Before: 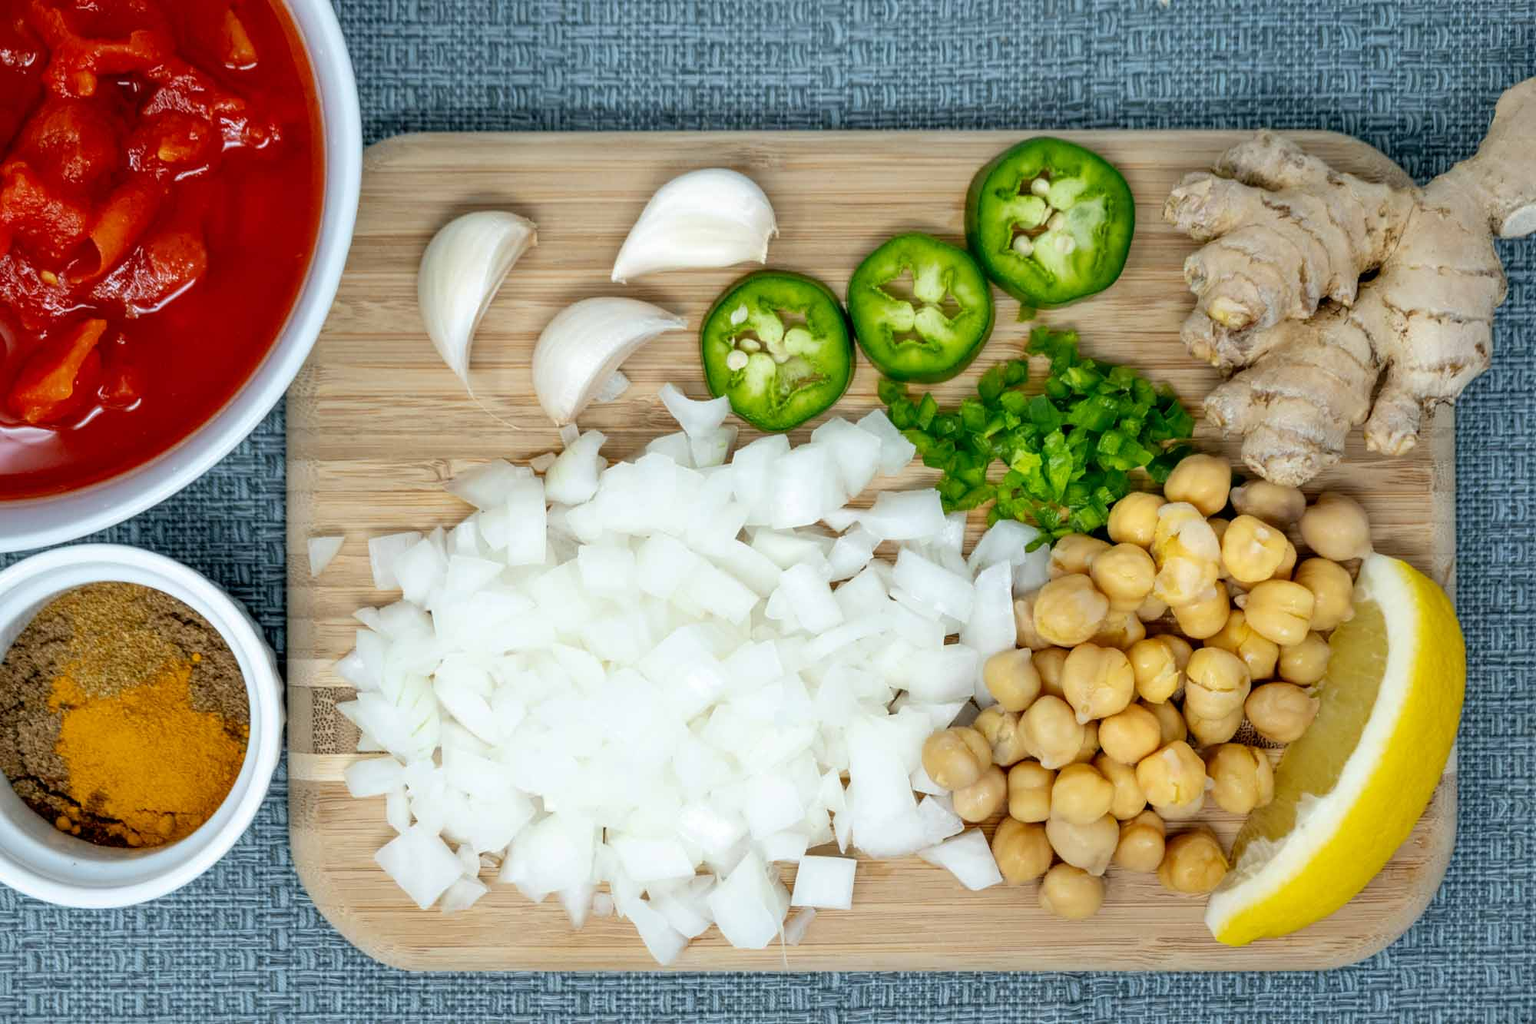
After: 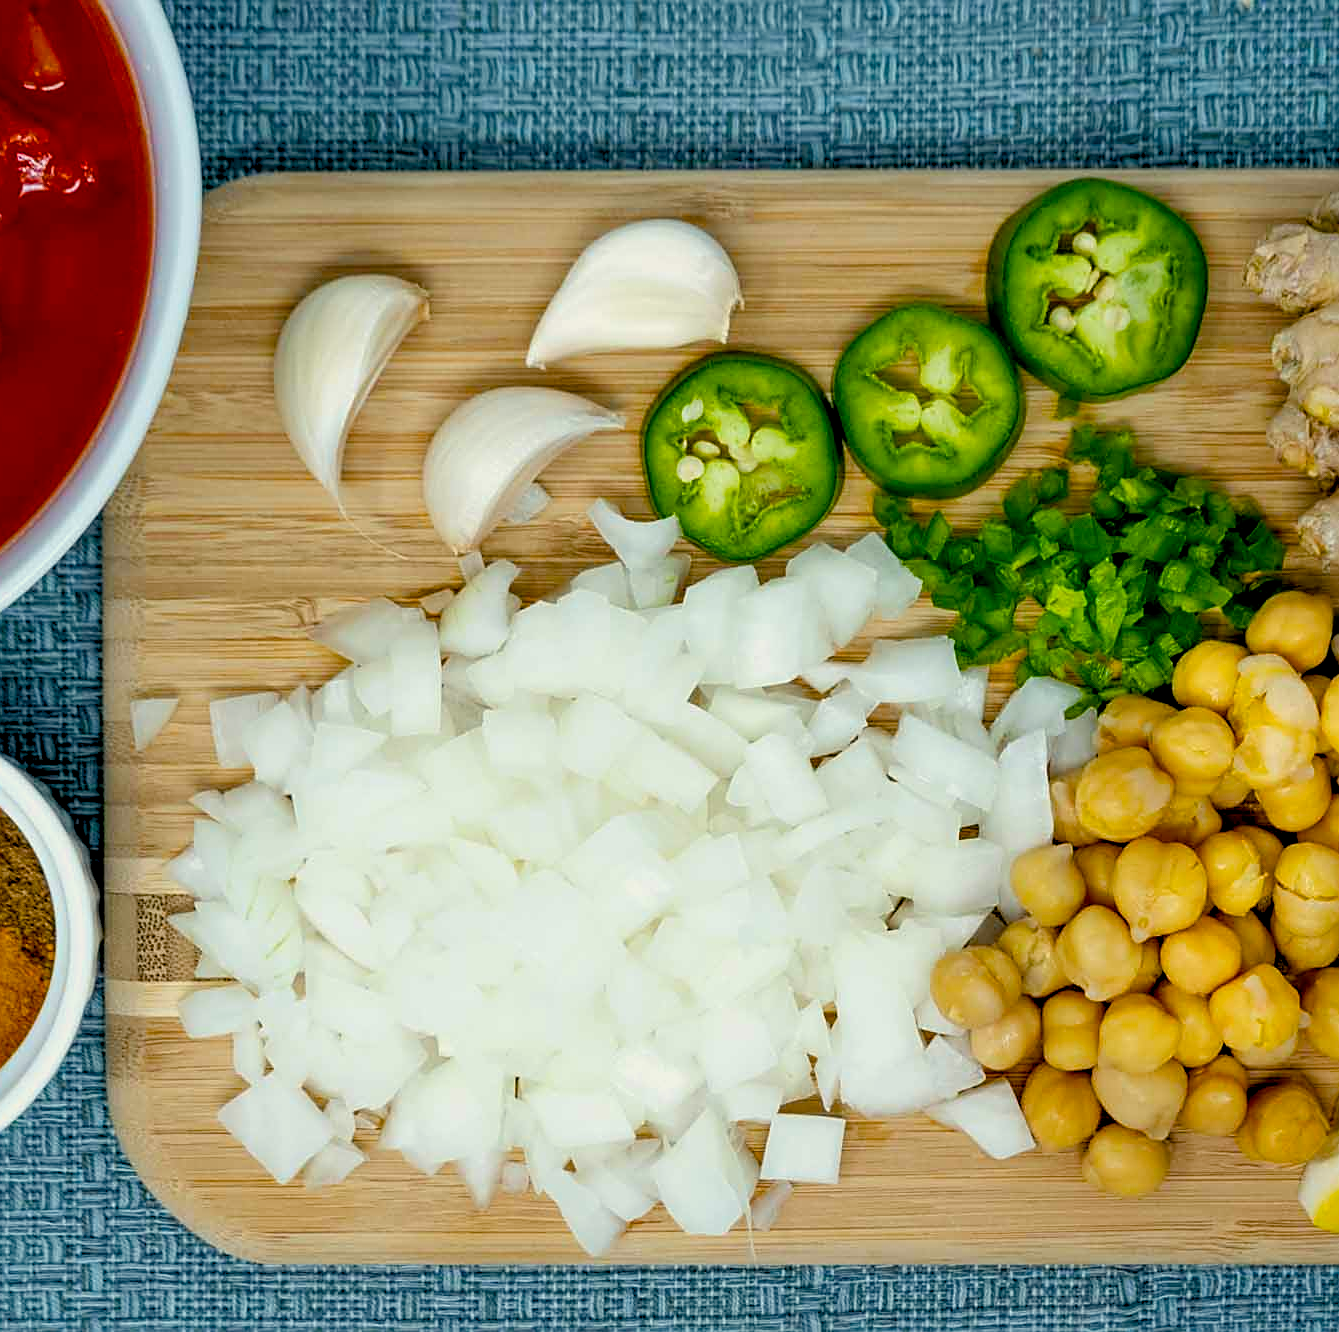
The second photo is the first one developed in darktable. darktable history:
color balance rgb: highlights gain › luminance 6.383%, highlights gain › chroma 2.622%, highlights gain › hue 88.49°, global offset › luminance -0.874%, linear chroma grading › global chroma 19.969%, perceptual saturation grading › global saturation 9.458%, perceptual saturation grading › highlights -12.919%, perceptual saturation grading › mid-tones 14.214%, perceptual saturation grading › shadows 23.484%, global vibrance 20%
sharpen: on, module defaults
crop and rotate: left 13.535%, right 19.49%
exposure: exposure -0.25 EV, compensate highlight preservation false
